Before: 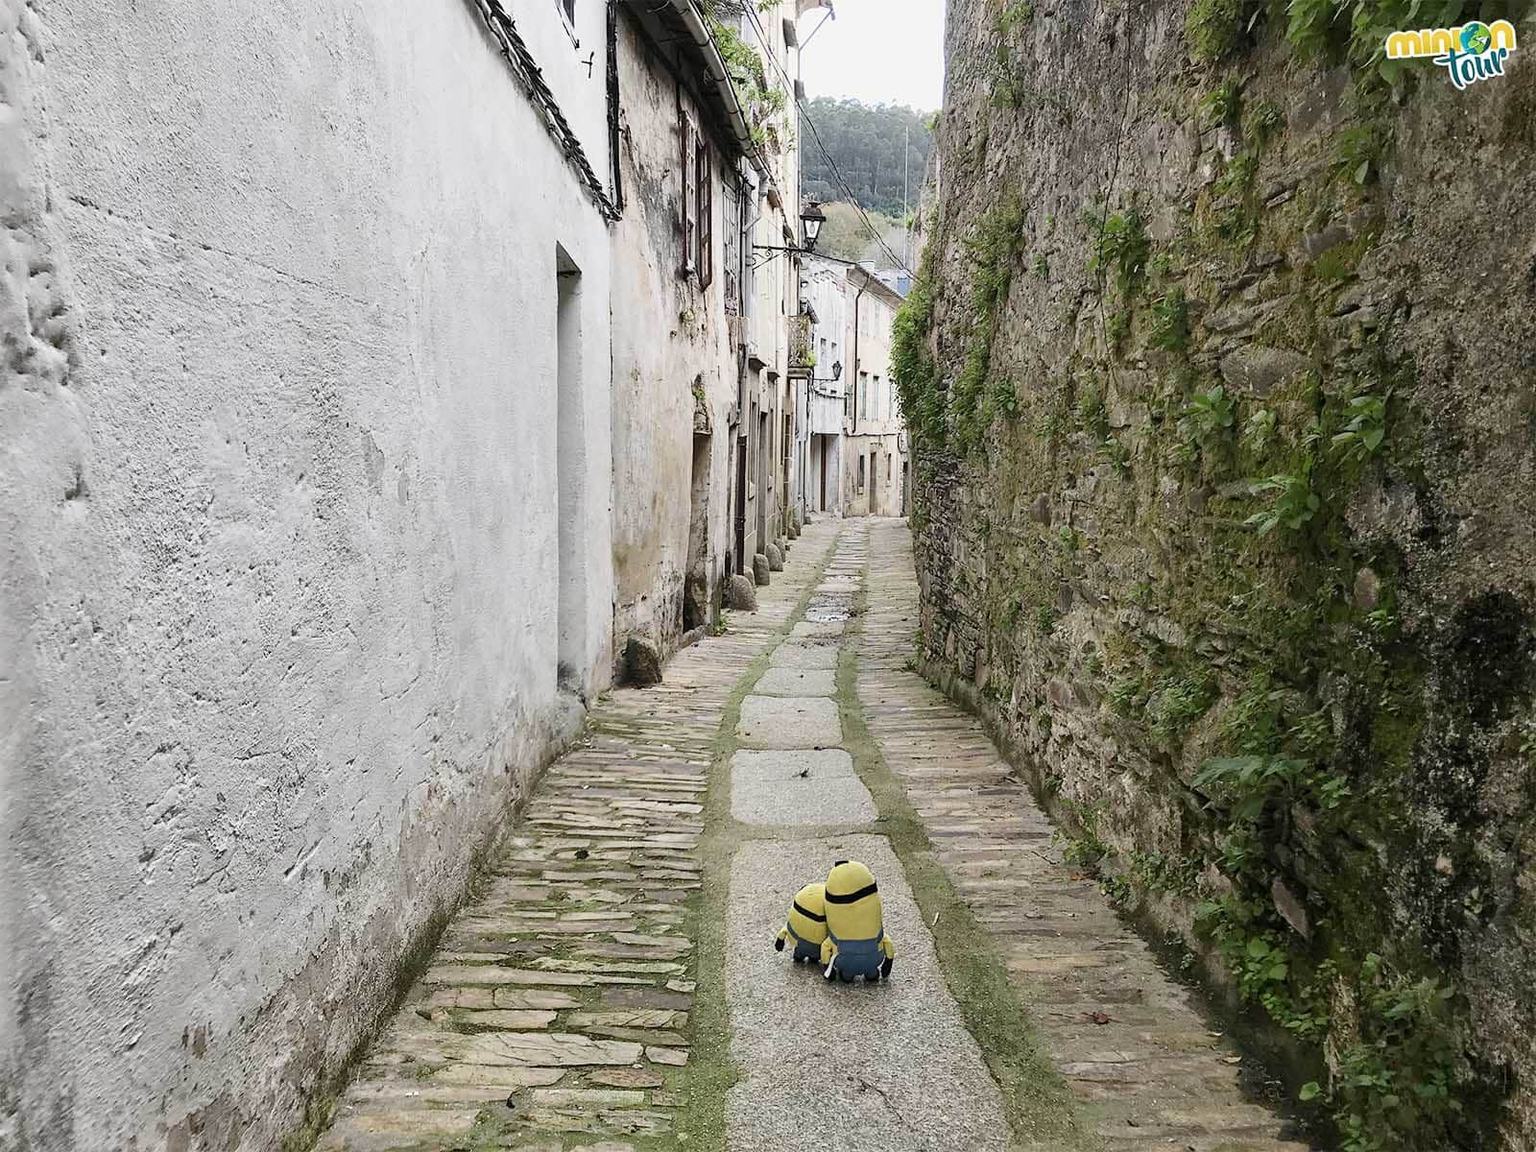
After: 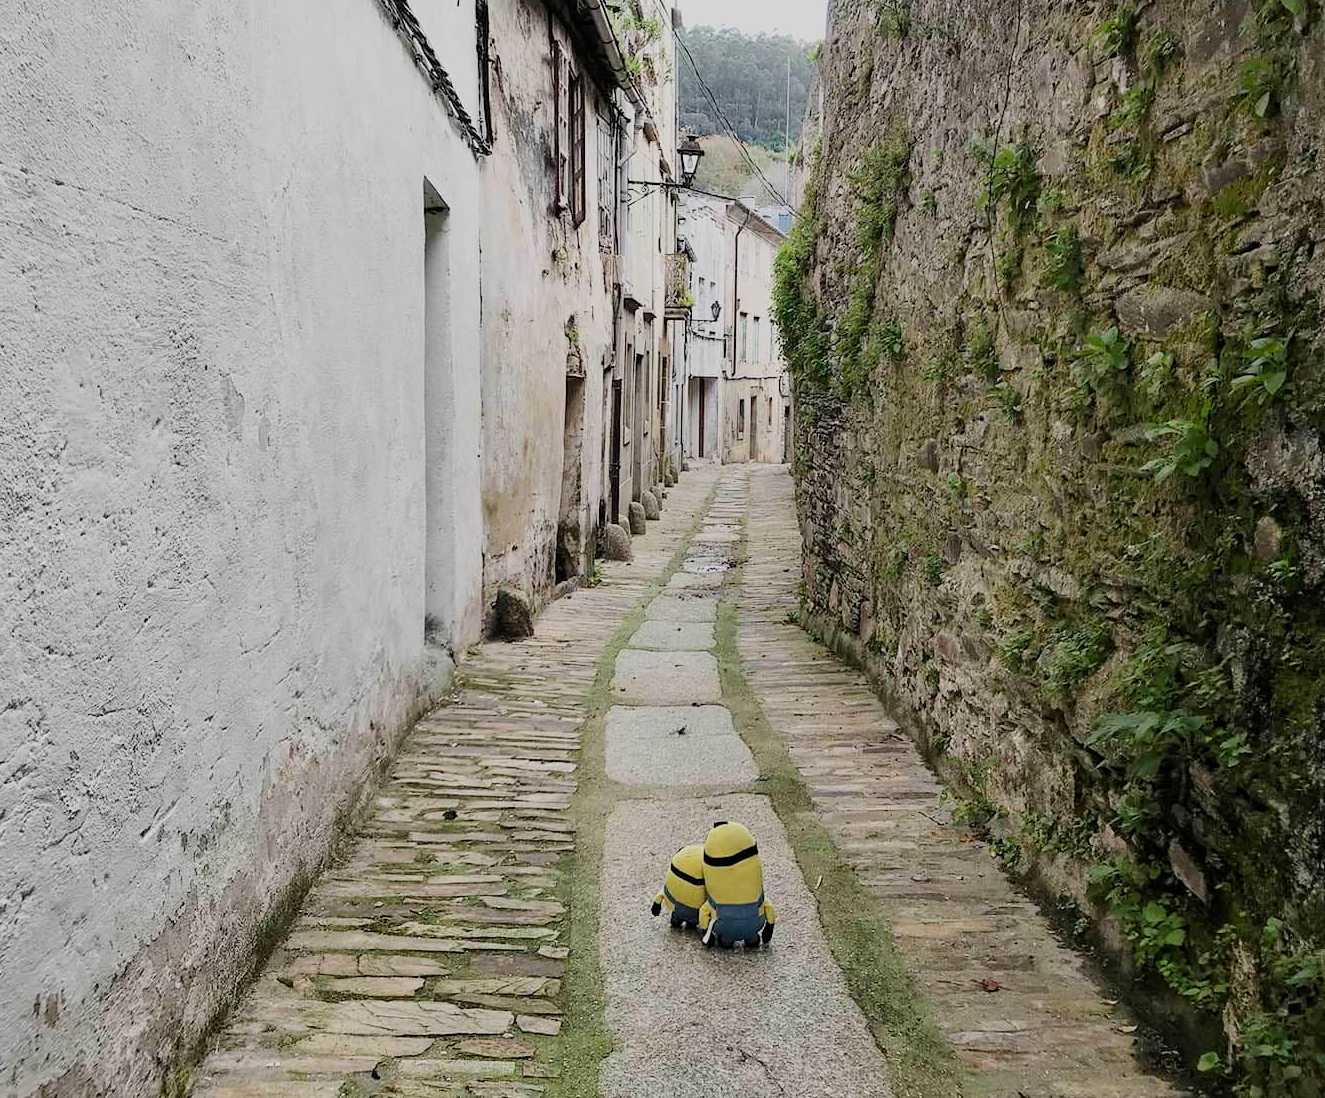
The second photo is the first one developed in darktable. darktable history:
filmic rgb: hardness 4.17
crop: left 9.807%, top 6.259%, right 7.334%, bottom 2.177%
